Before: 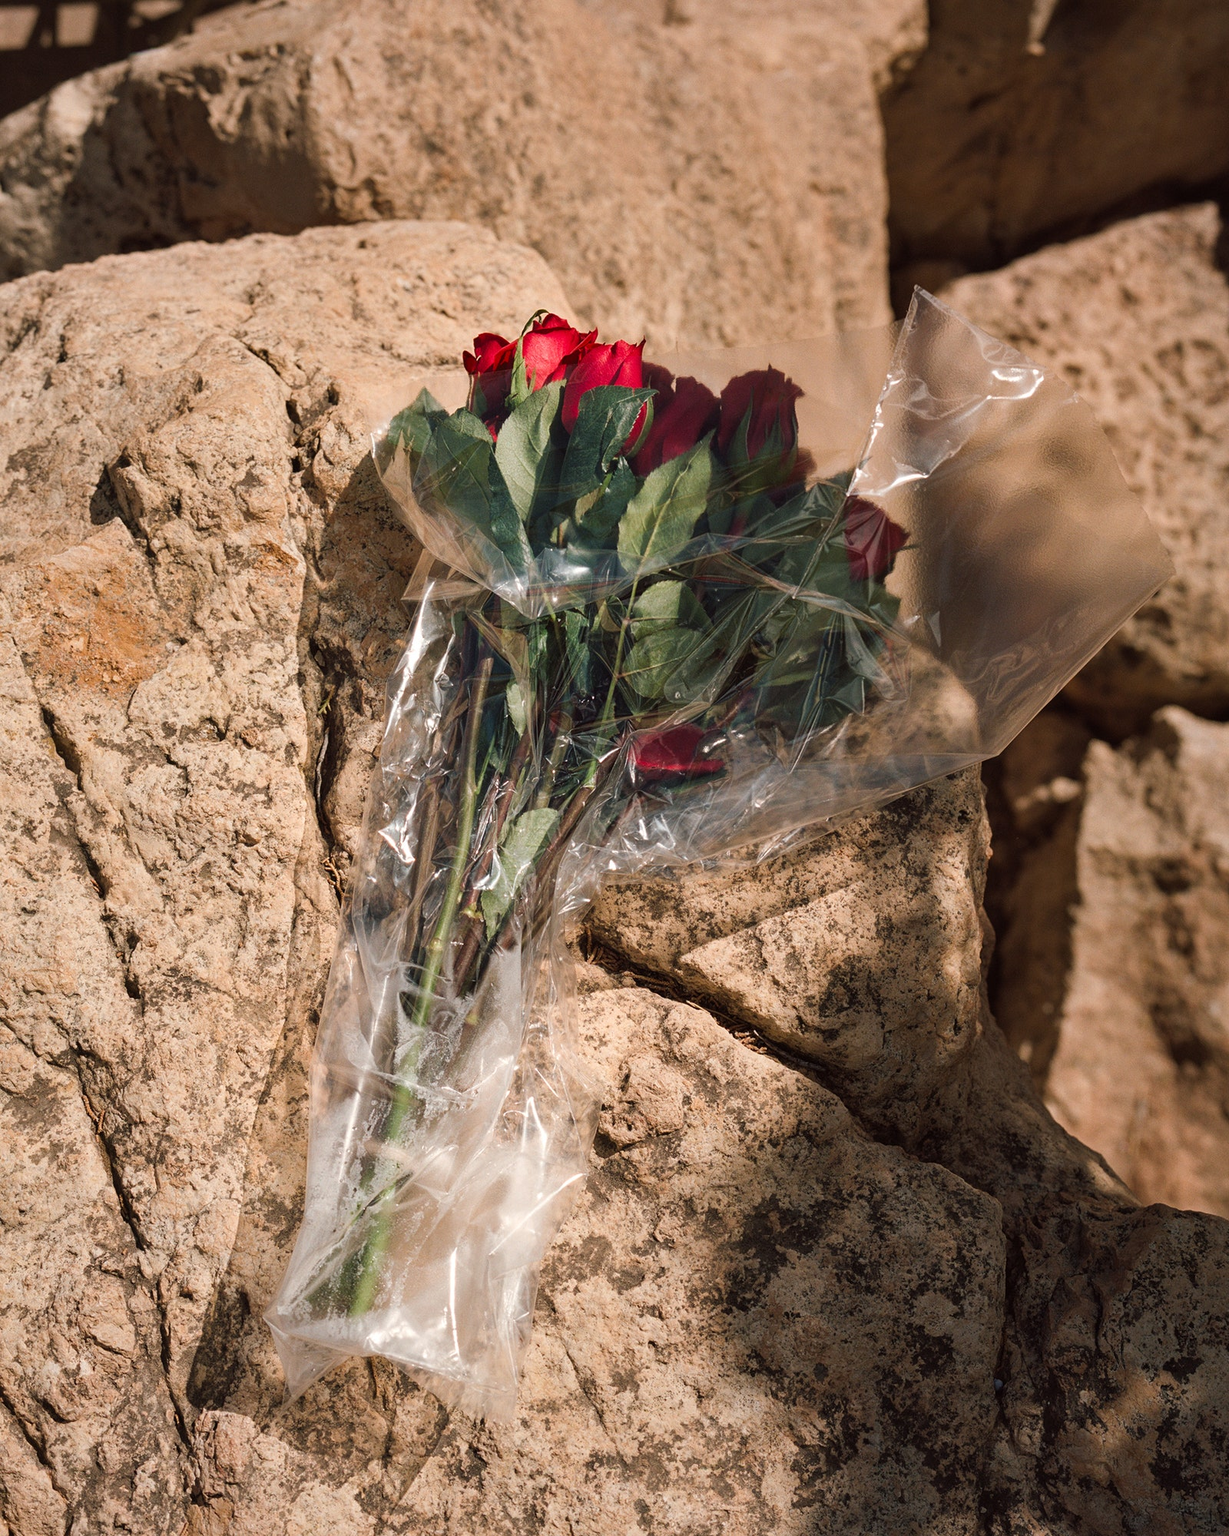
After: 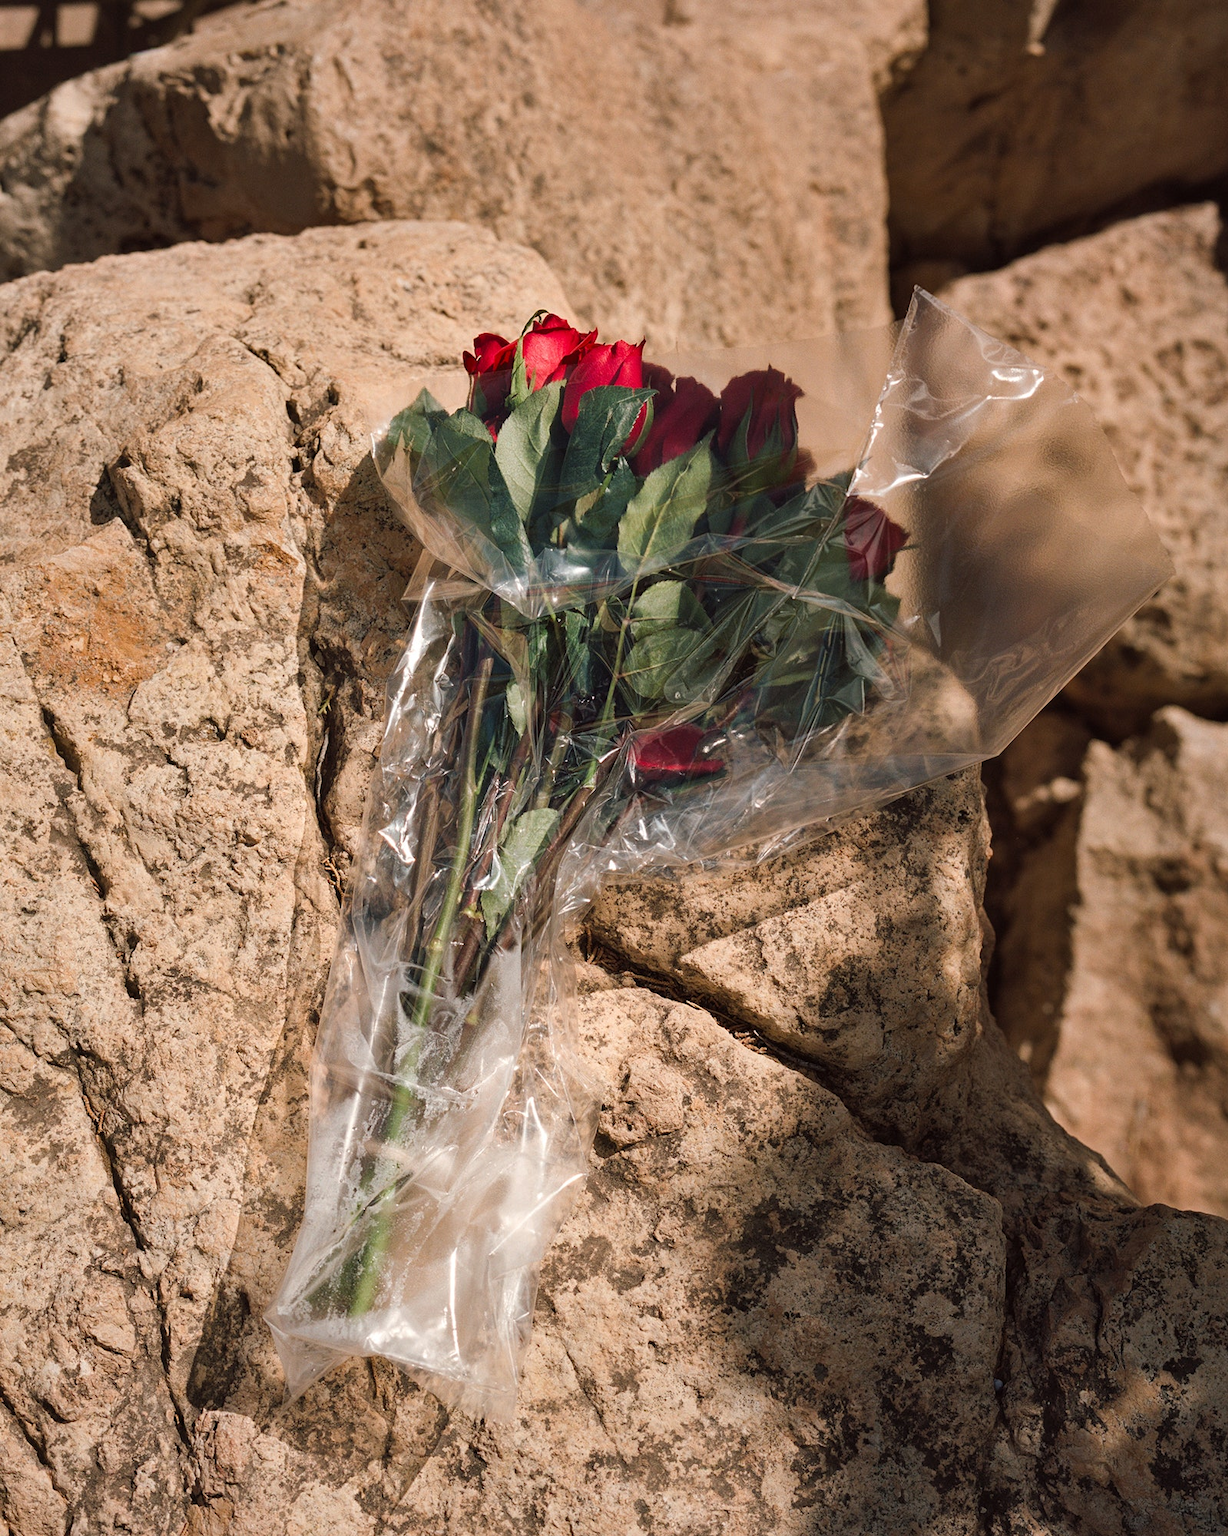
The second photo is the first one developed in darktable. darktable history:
shadows and highlights: shadows 29.69, highlights -30.48, low approximation 0.01, soften with gaussian
